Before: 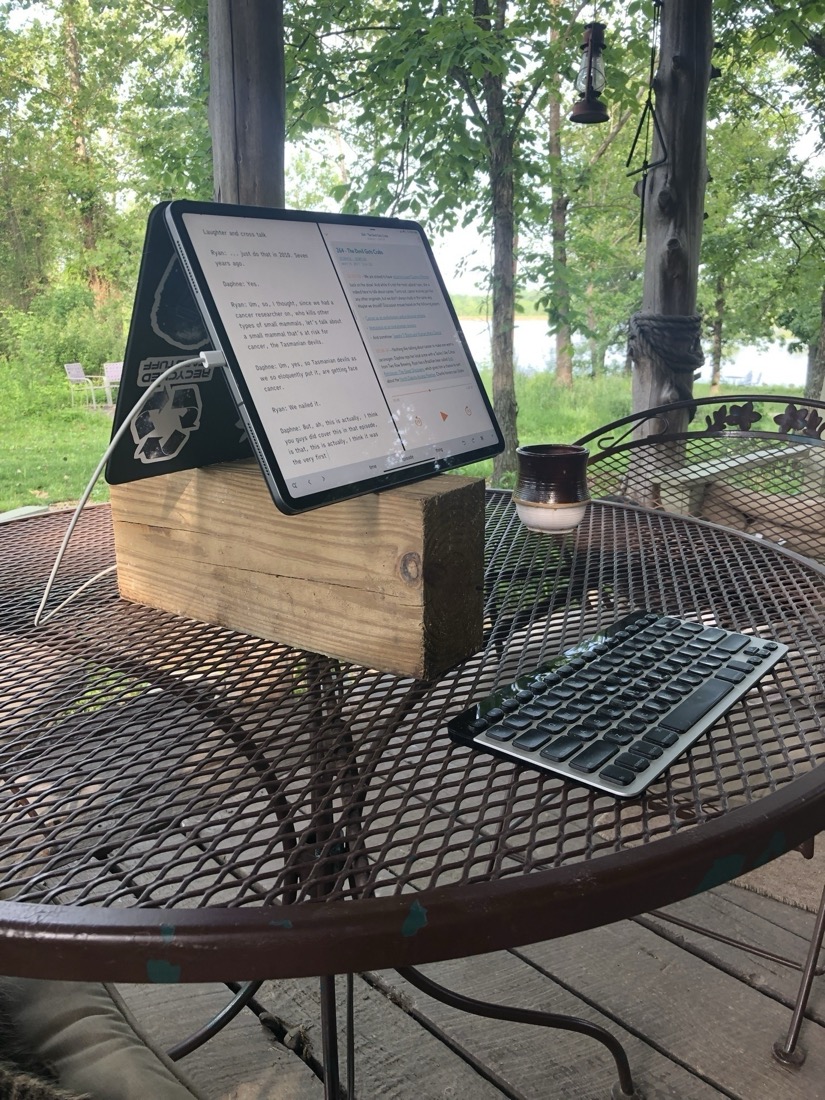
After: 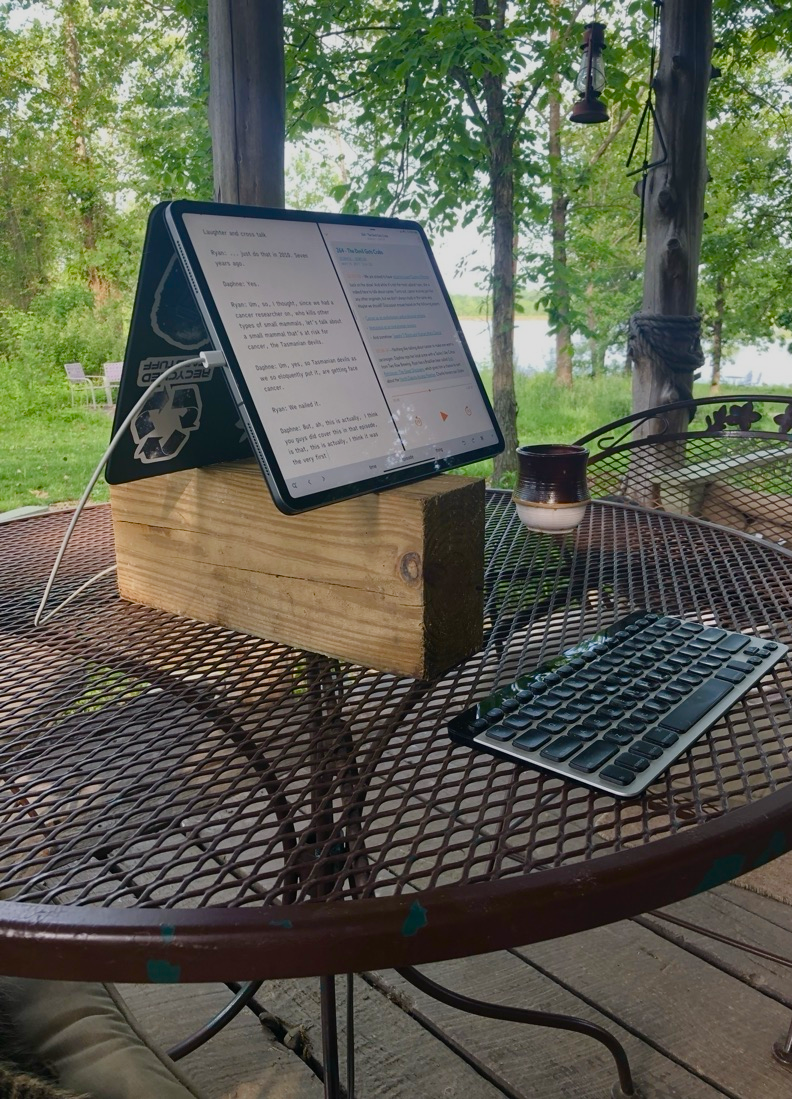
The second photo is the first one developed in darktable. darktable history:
color balance rgb: linear chroma grading › shadows 10.712%, linear chroma grading › highlights 11.094%, linear chroma grading › global chroma 14.747%, linear chroma grading › mid-tones 14.92%, perceptual saturation grading › global saturation 20%, perceptual saturation grading › highlights -49.09%, perceptual saturation grading › shadows 25.512%, global vibrance 9.746%
crop: right 3.925%, bottom 0.035%
exposure: exposure -0.459 EV, compensate exposure bias true, compensate highlight preservation false
